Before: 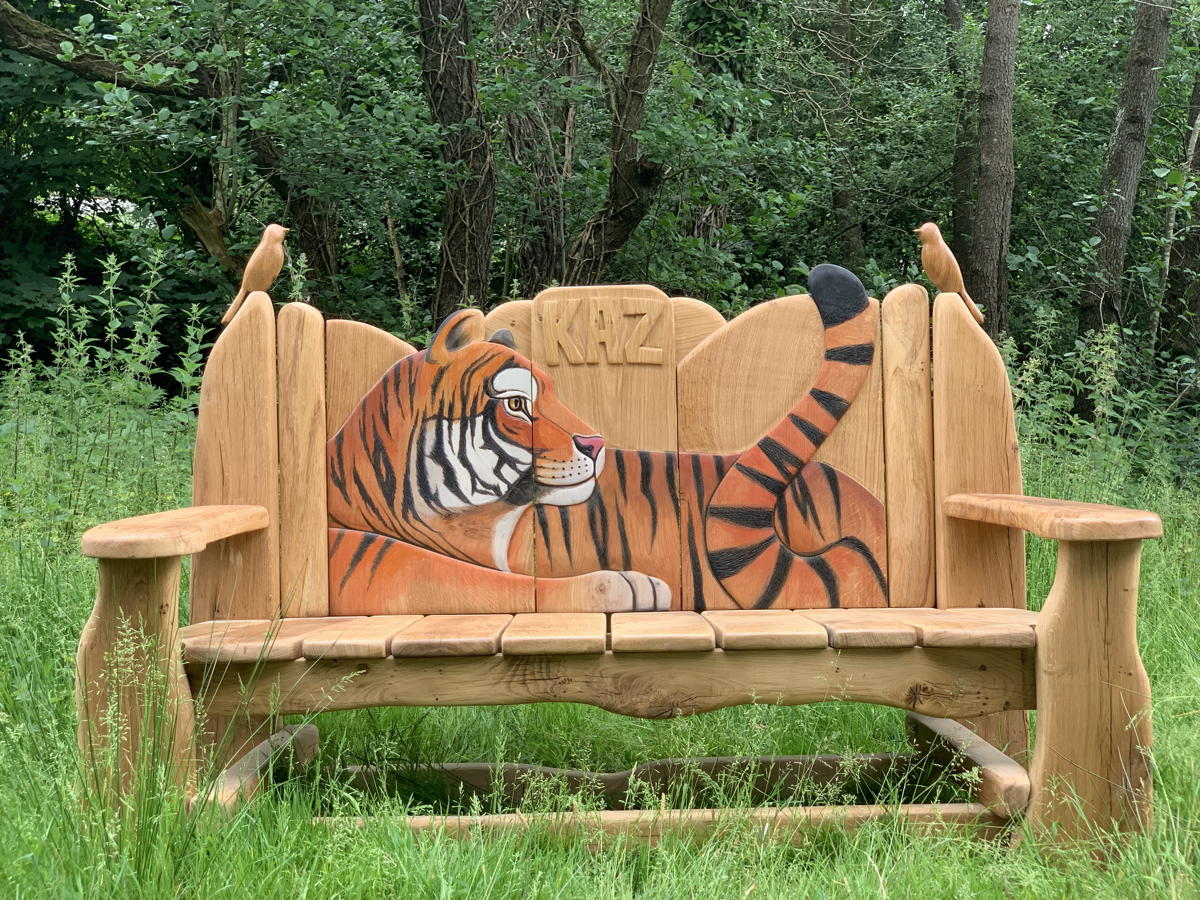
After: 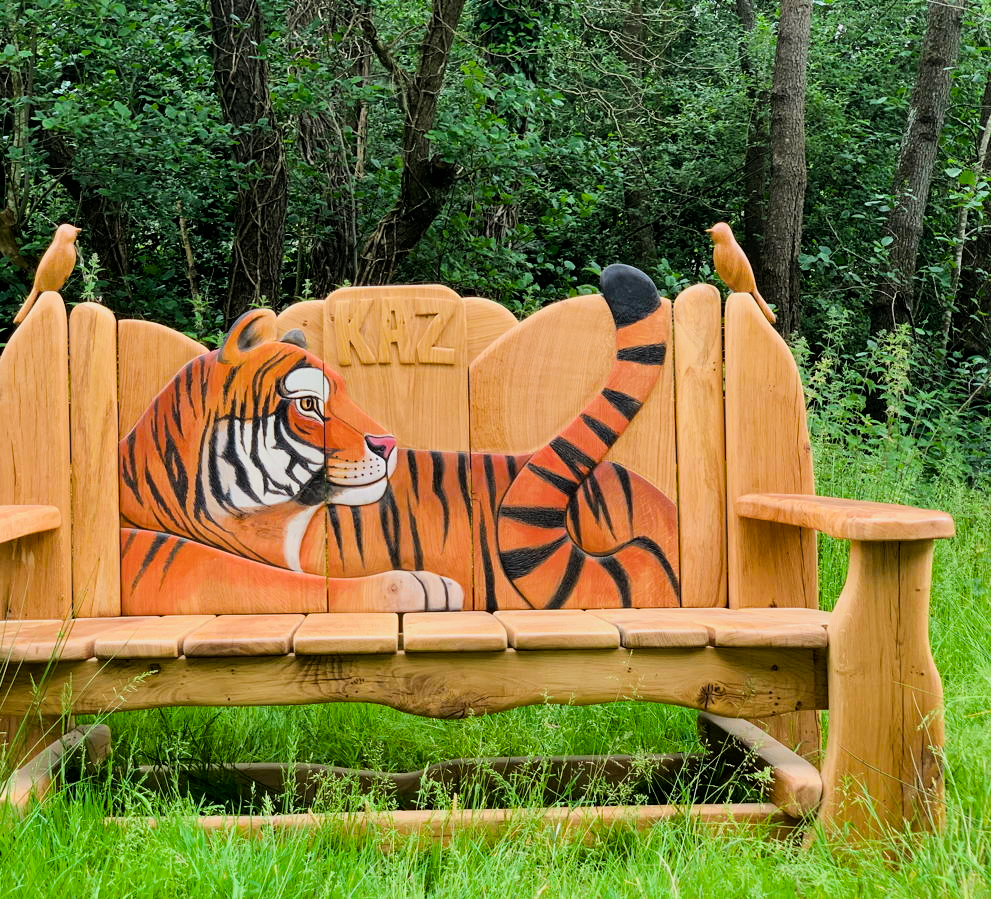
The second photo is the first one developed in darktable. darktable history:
filmic rgb: black relative exposure -7.65 EV, white relative exposure 4.56 EV, hardness 3.61
color balance rgb: highlights gain › chroma 0.181%, highlights gain › hue 331.79°, perceptual saturation grading › global saturation 19.594%, perceptual brilliance grading › highlights 19.514%, perceptual brilliance grading › mid-tones 19.216%, perceptual brilliance grading › shadows -20.172%, global vibrance 20%
crop: left 17.388%, bottom 0.043%
